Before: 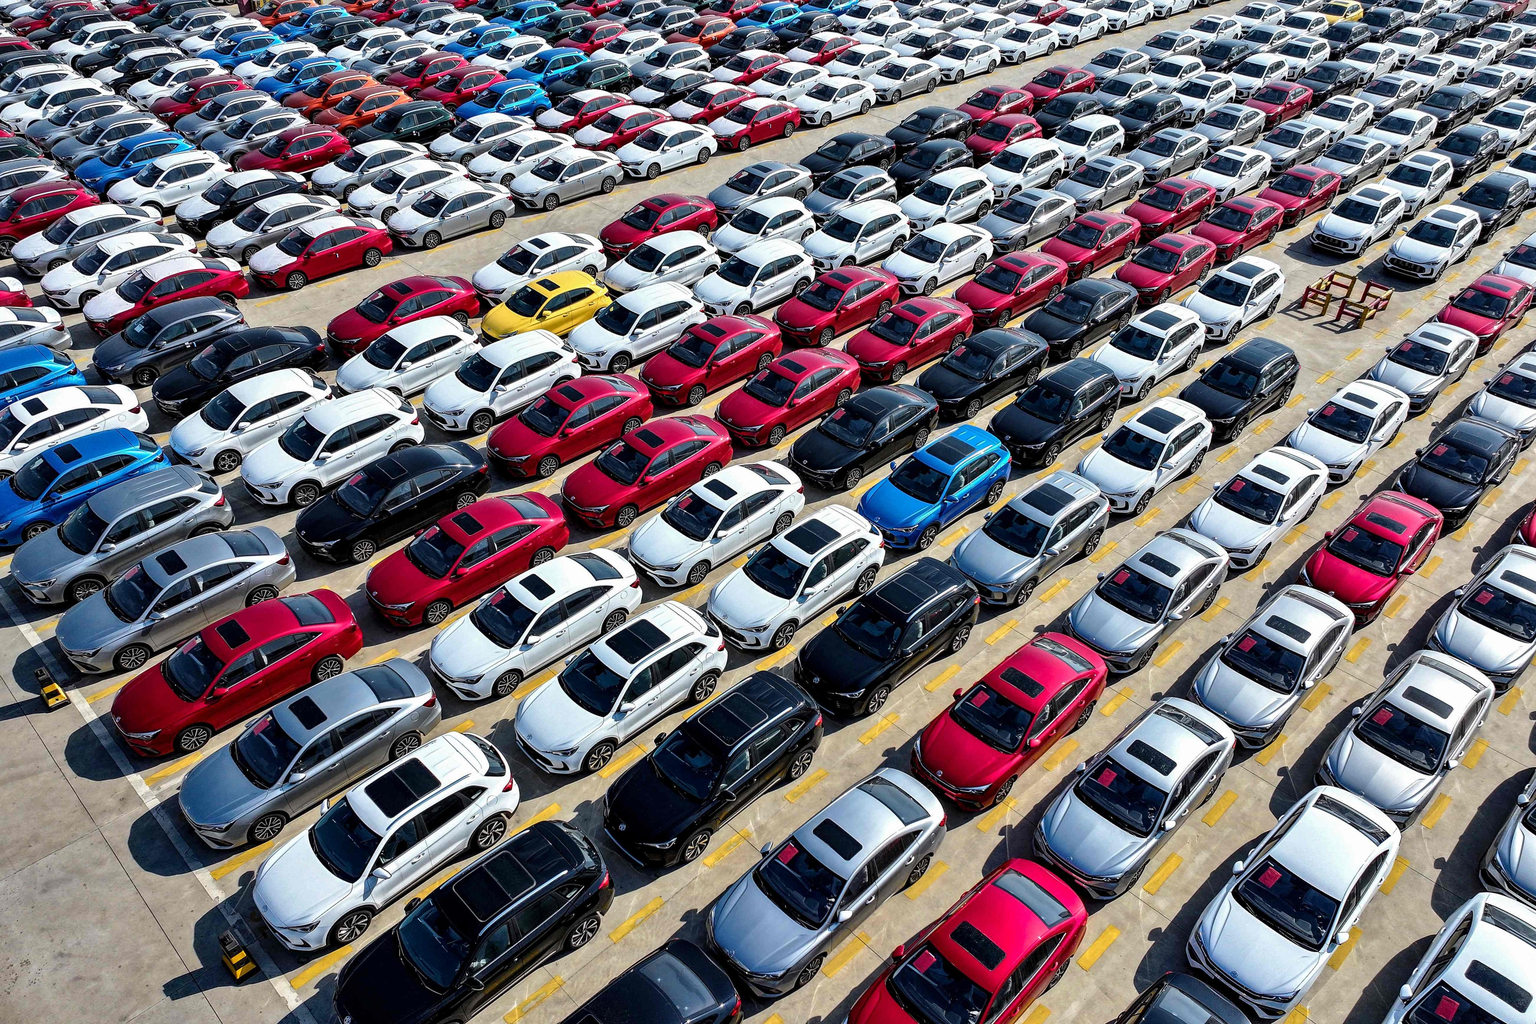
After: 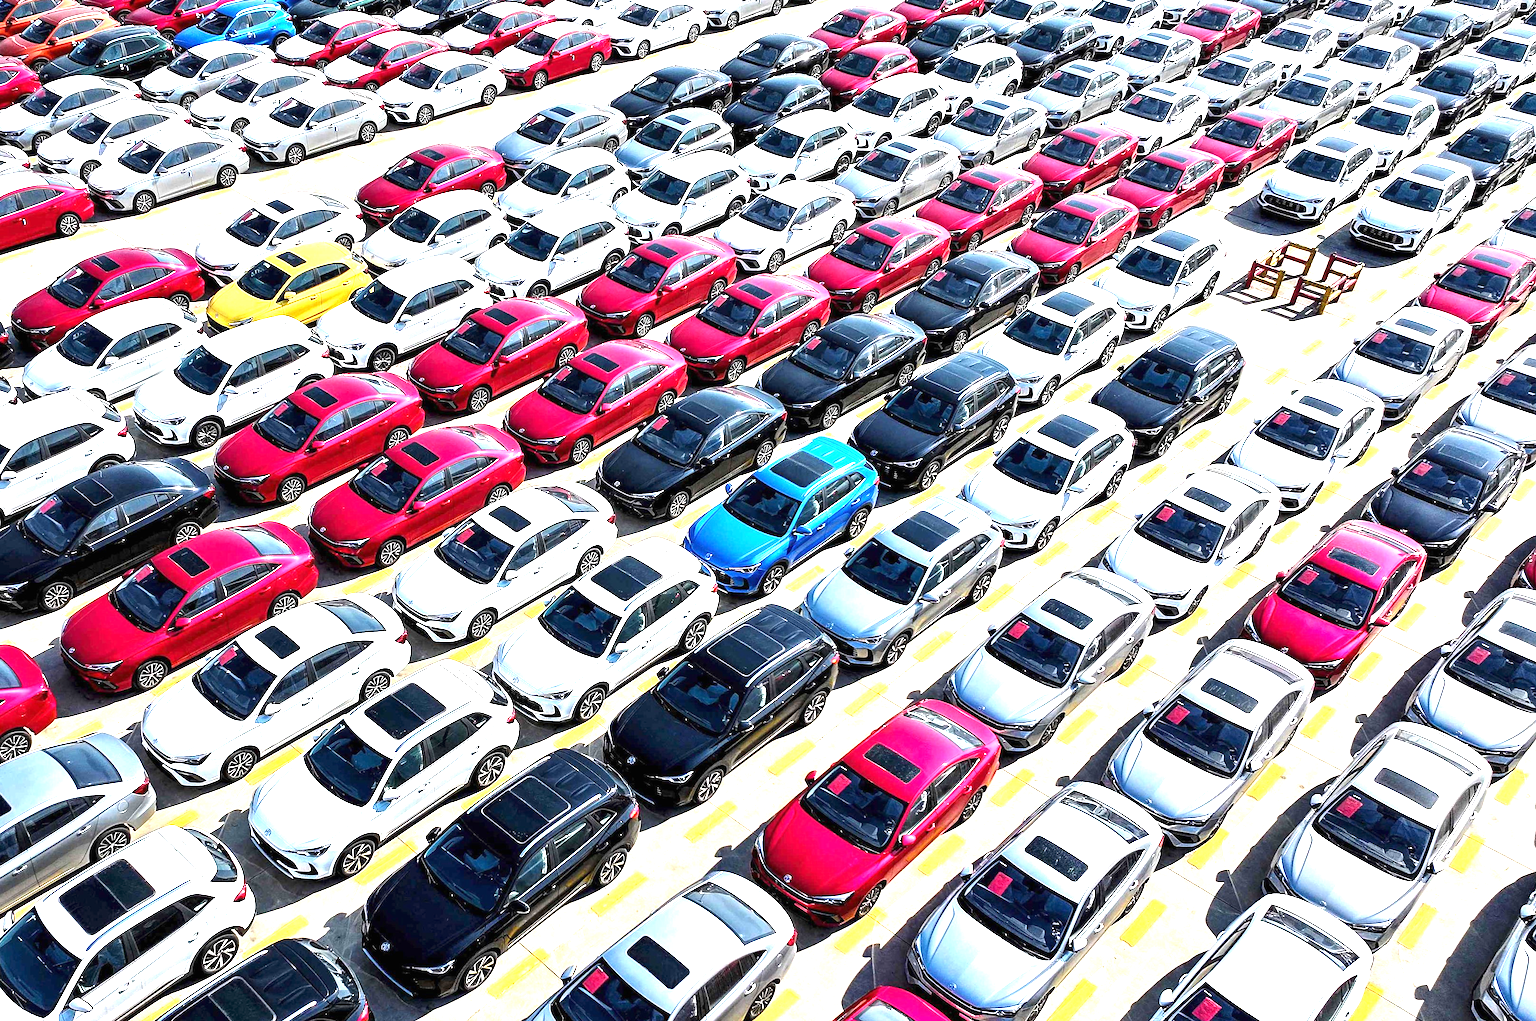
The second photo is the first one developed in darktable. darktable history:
crop and rotate: left 20.74%, top 7.912%, right 0.375%, bottom 13.378%
exposure: black level correction 0, exposure 1.741 EV, compensate exposure bias true, compensate highlight preservation false
